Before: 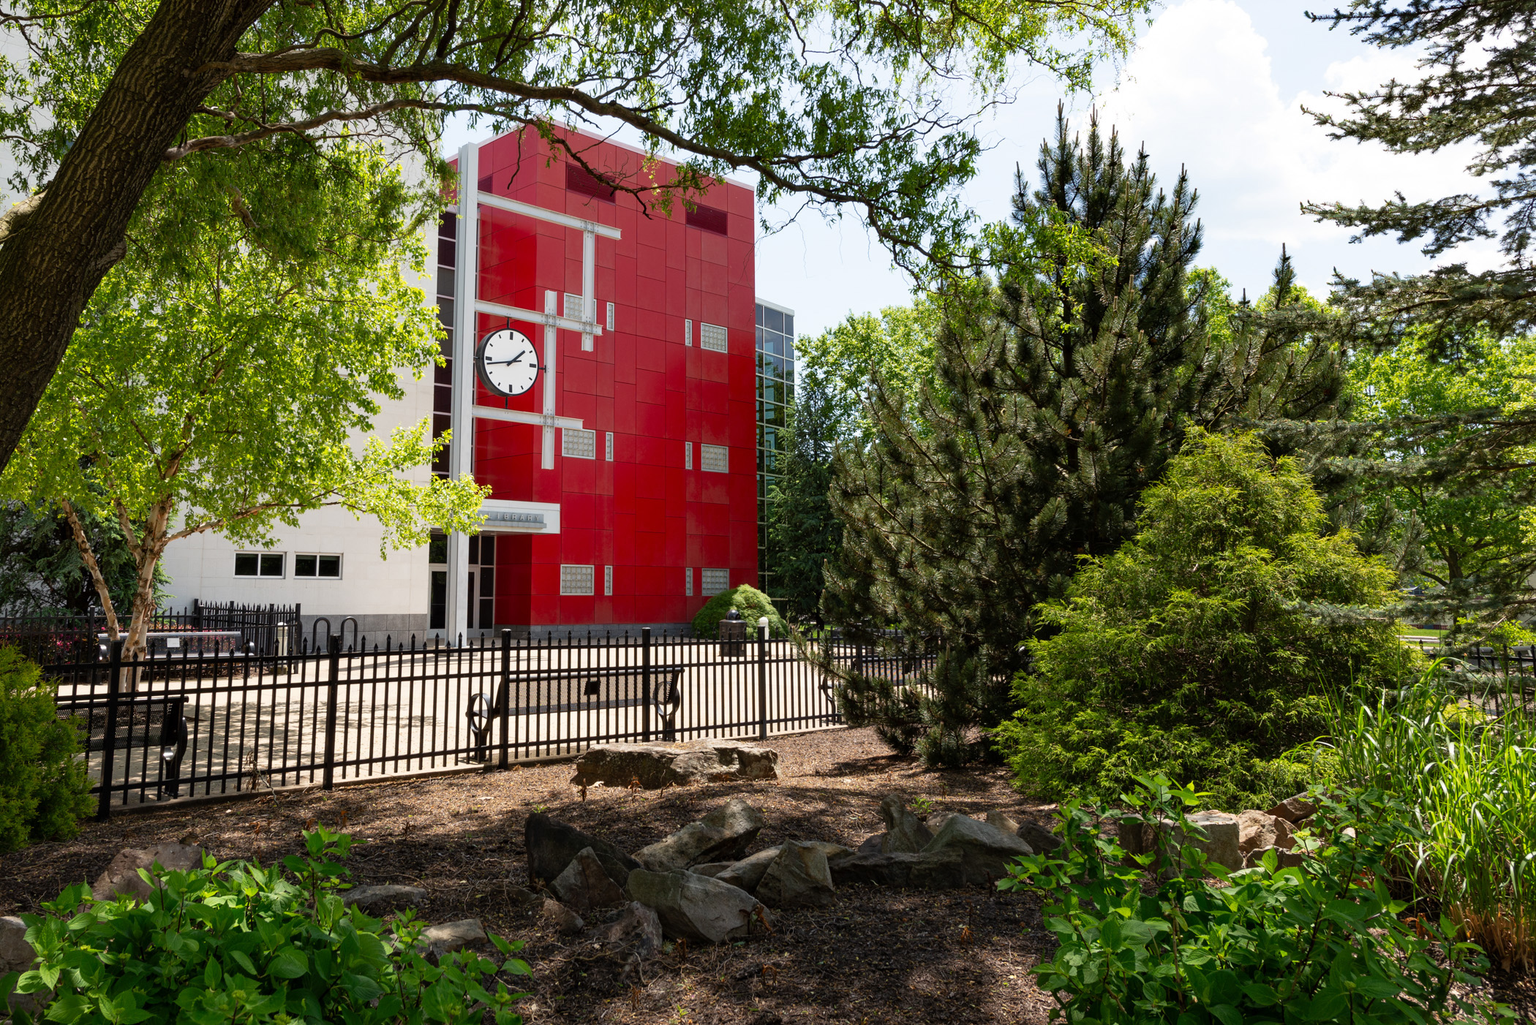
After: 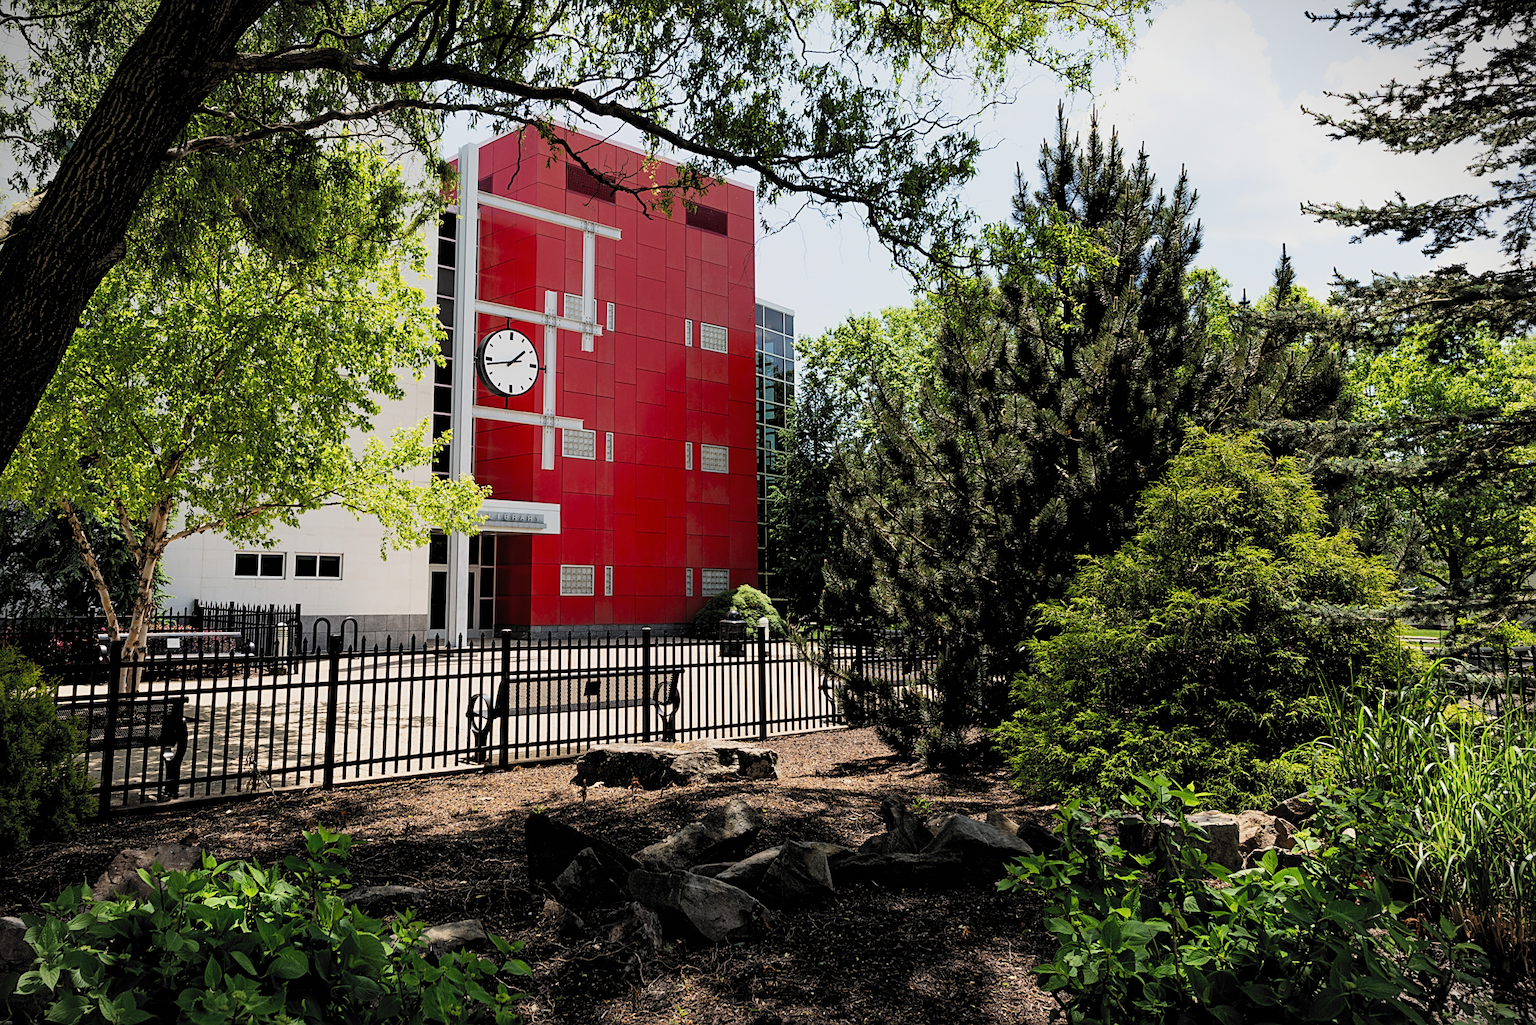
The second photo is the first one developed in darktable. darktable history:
filmic rgb: black relative exposure -5.12 EV, white relative exposure 3.52 EV, hardness 3.17, contrast 1.201, highlights saturation mix -29.65%, color science v6 (2022), enable highlight reconstruction true
vignetting: fall-off start 99.85%, width/height ratio 1.309
sharpen: on, module defaults
